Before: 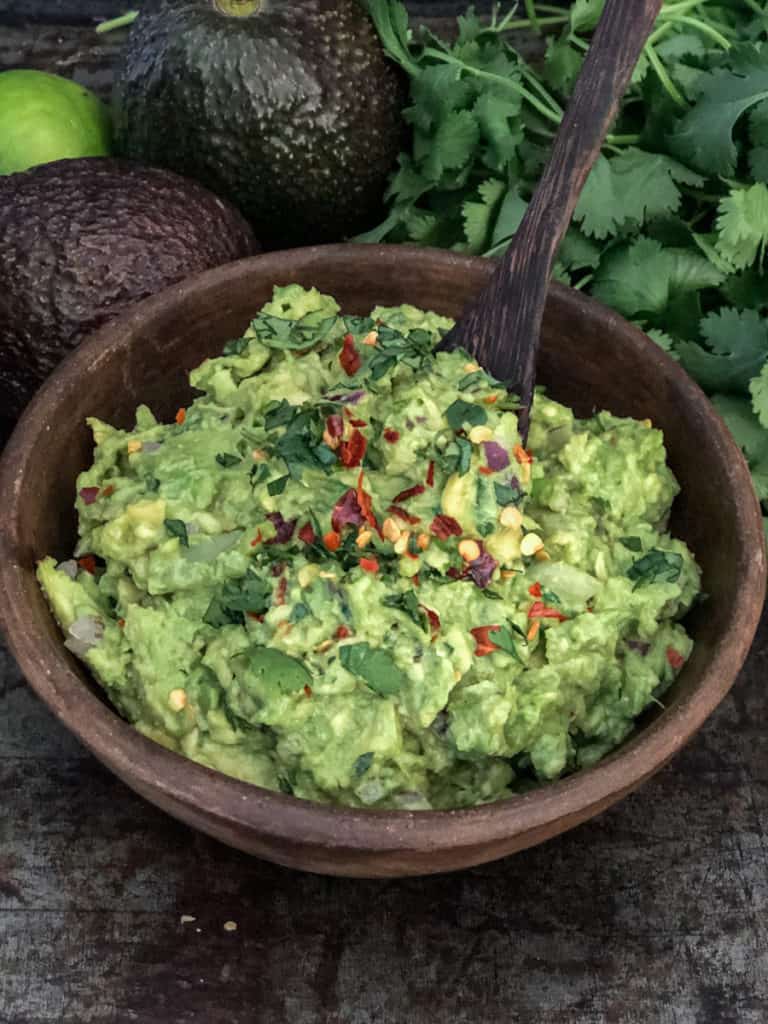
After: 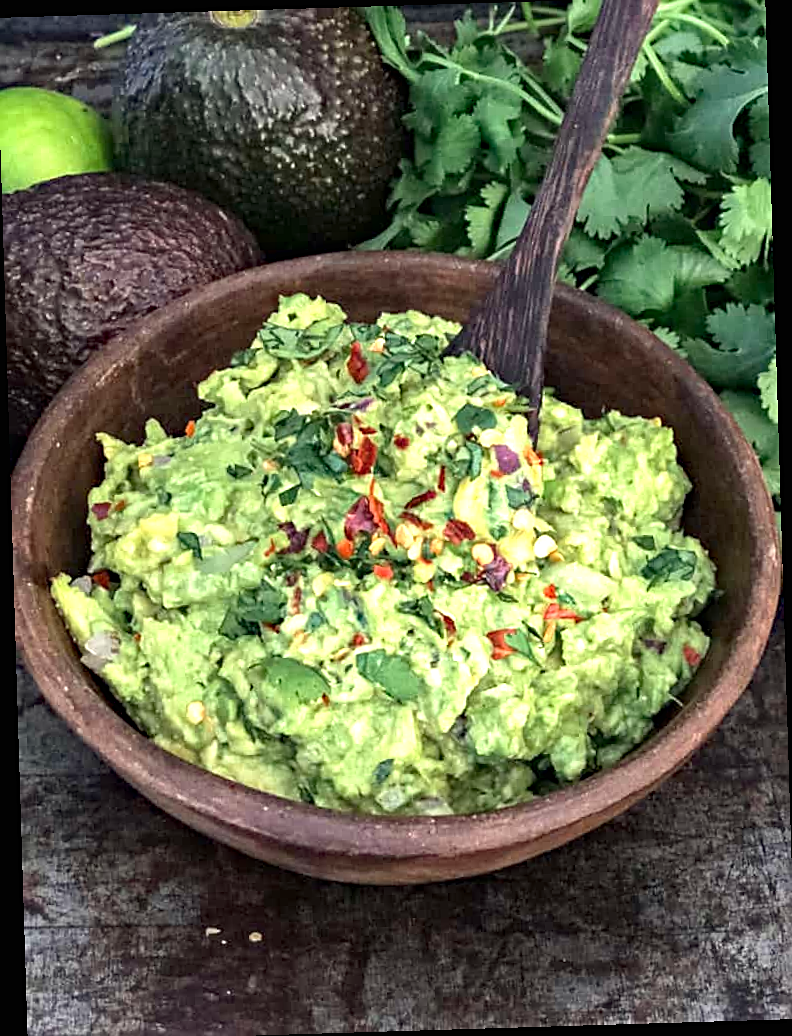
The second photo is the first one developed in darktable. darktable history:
crop: left 0.434%, top 0.485%, right 0.244%, bottom 0.386%
contrast brightness saturation: contrast 0.05
haze removal: adaptive false
rotate and perspective: rotation -1.75°, automatic cropping off
exposure: black level correction 0, exposure 1 EV, compensate exposure bias true, compensate highlight preservation false
sharpen: on, module defaults
